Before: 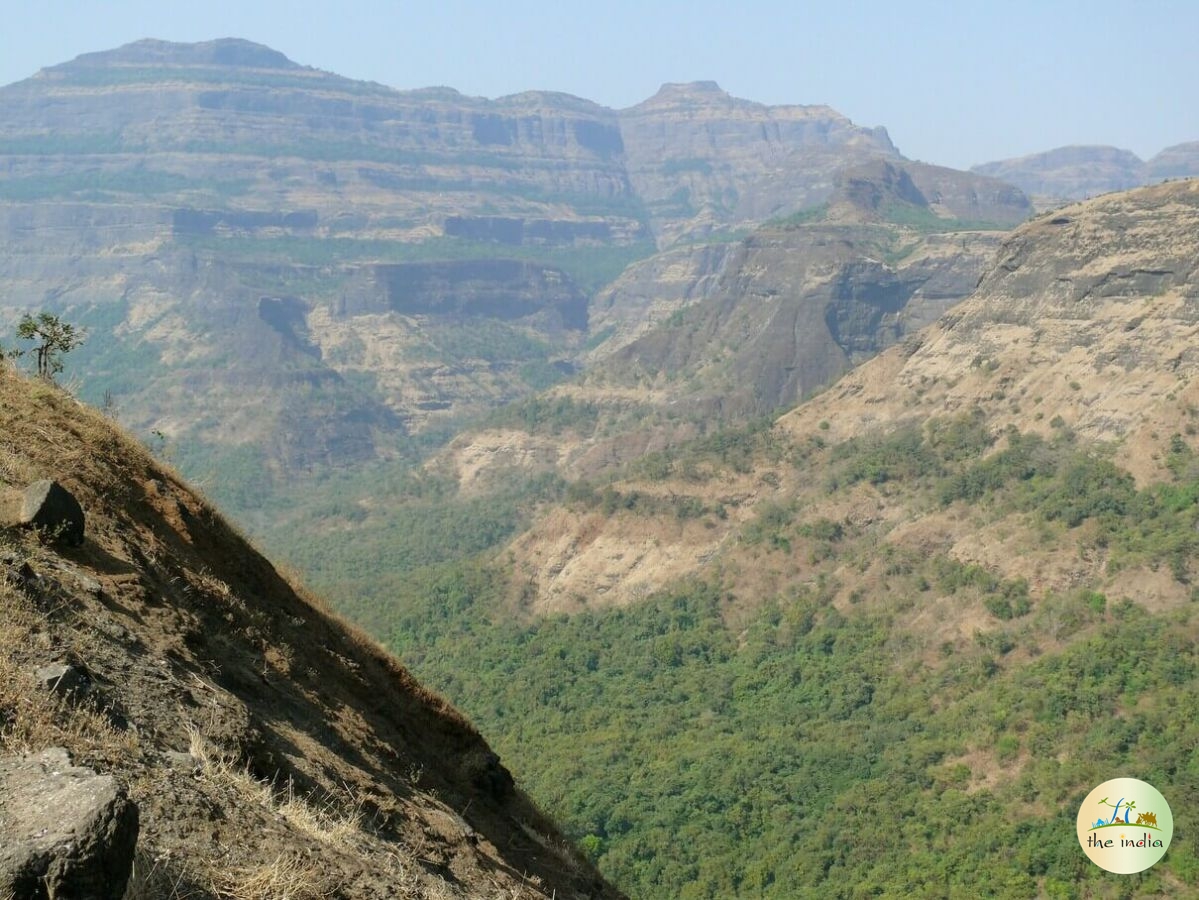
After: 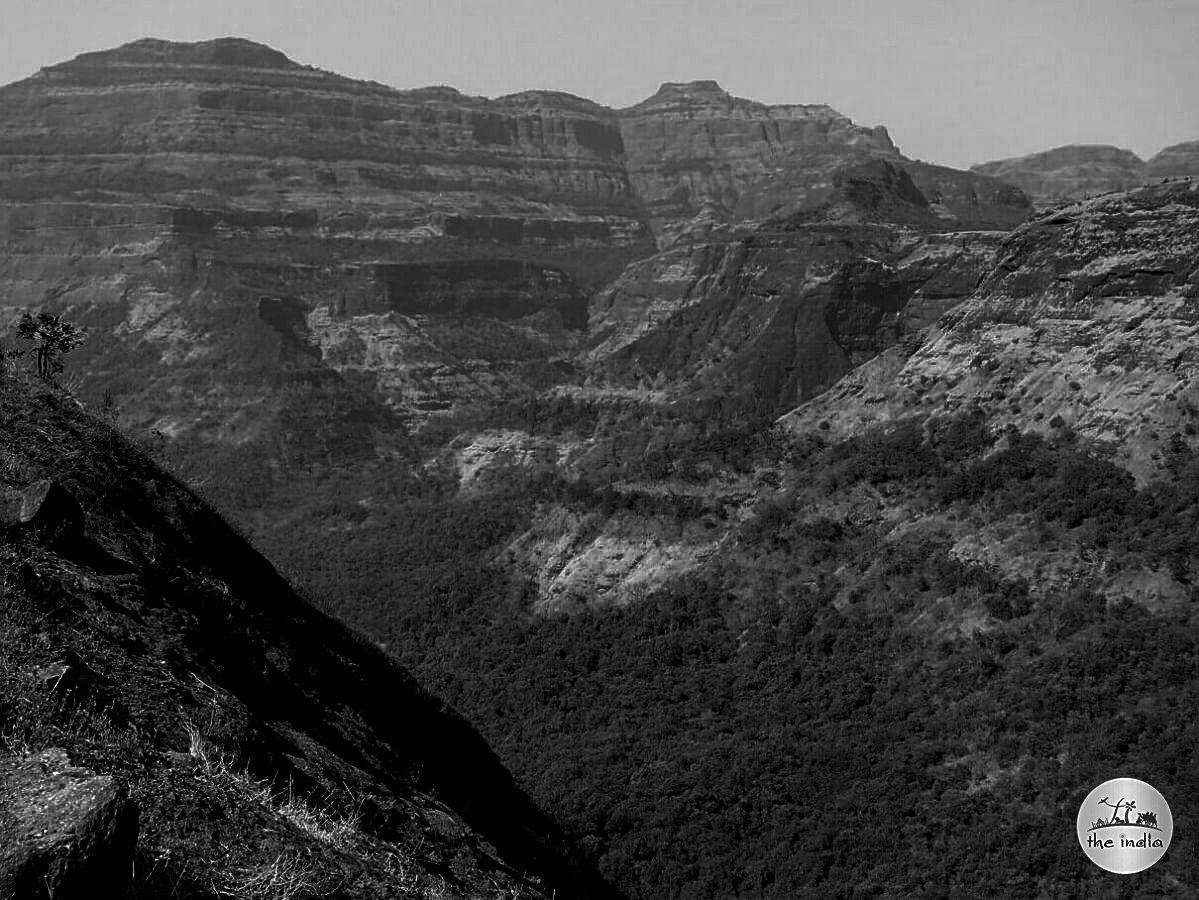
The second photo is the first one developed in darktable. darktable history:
local contrast: on, module defaults
contrast brightness saturation: contrast 0.02, brightness -1, saturation -1
white balance: red 0.98, blue 1.61
sharpen: on, module defaults
